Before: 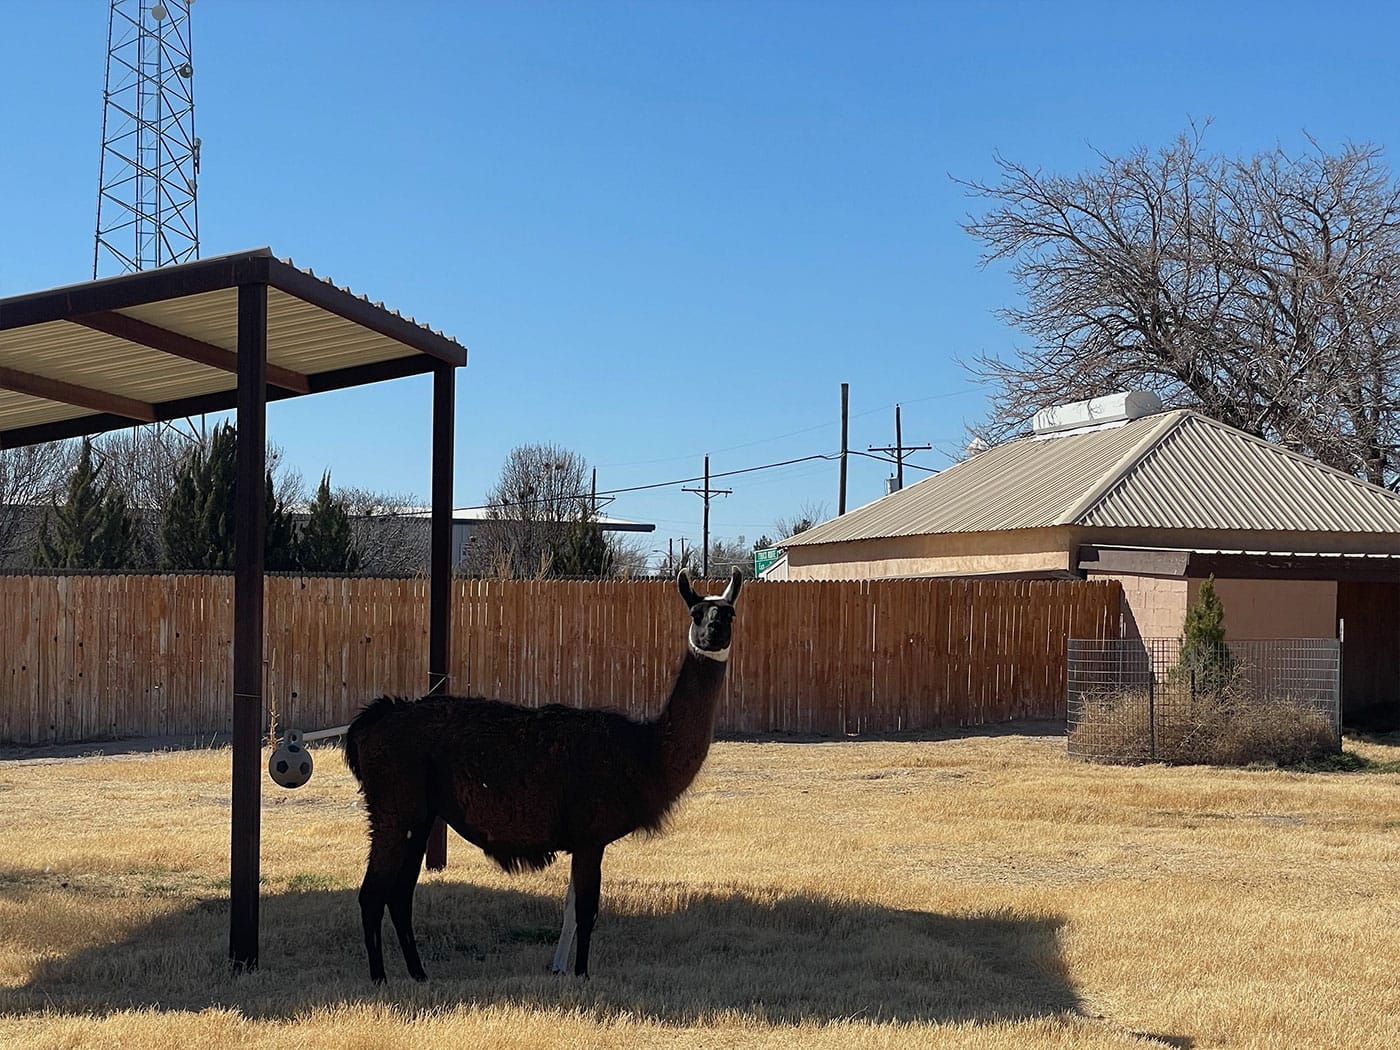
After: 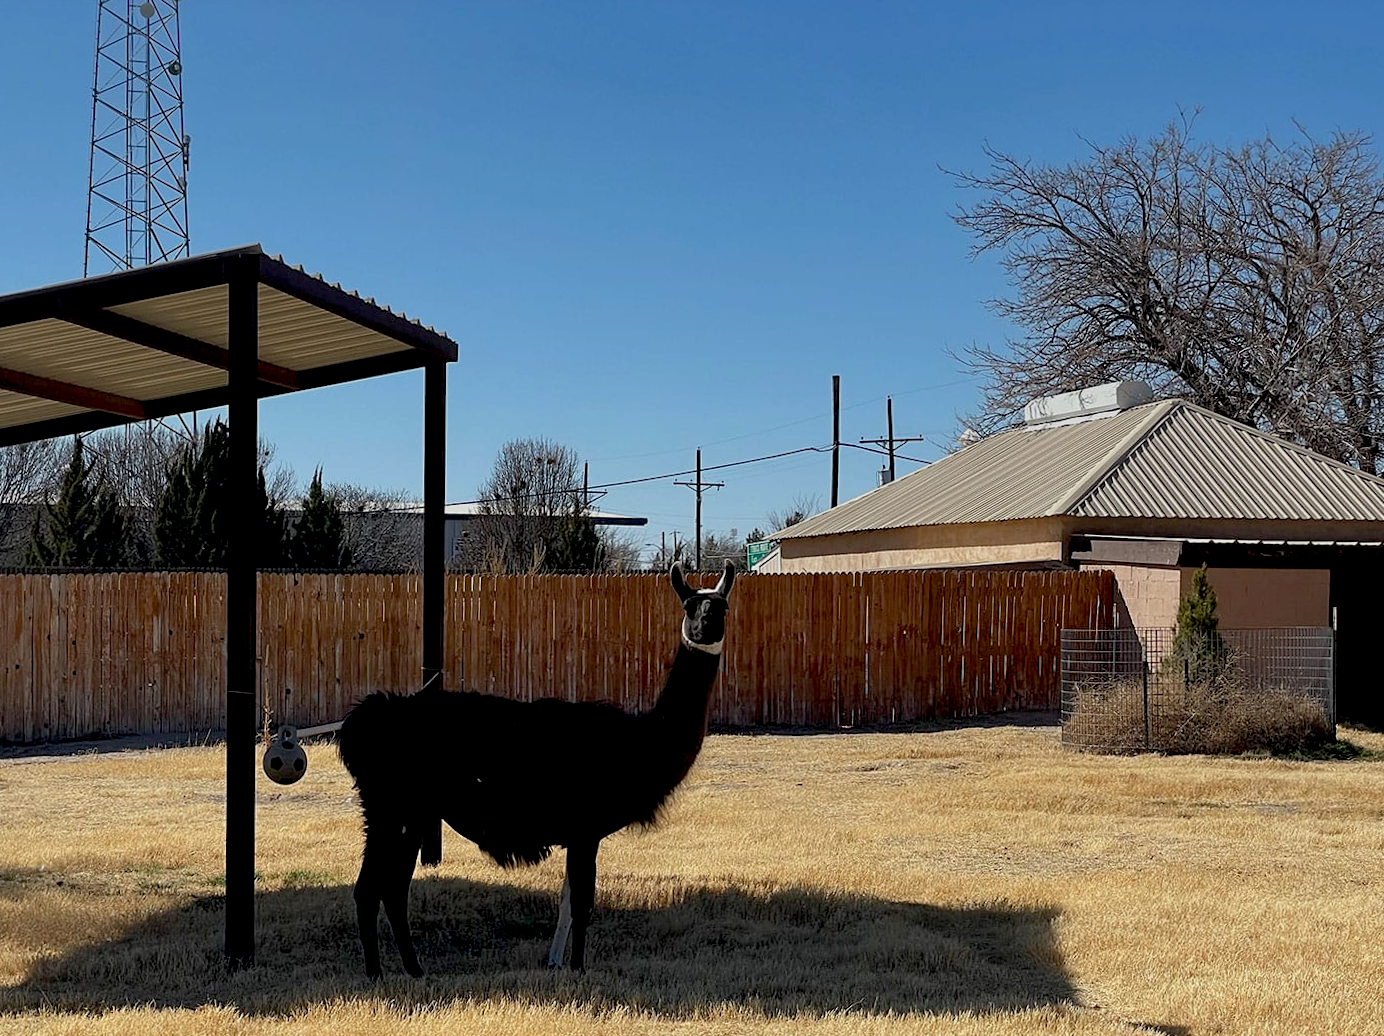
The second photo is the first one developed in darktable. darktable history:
graduated density: on, module defaults
exposure: black level correction 0.016, exposure -0.009 EV, compensate highlight preservation false
rotate and perspective: rotation -0.45°, automatic cropping original format, crop left 0.008, crop right 0.992, crop top 0.012, crop bottom 0.988
